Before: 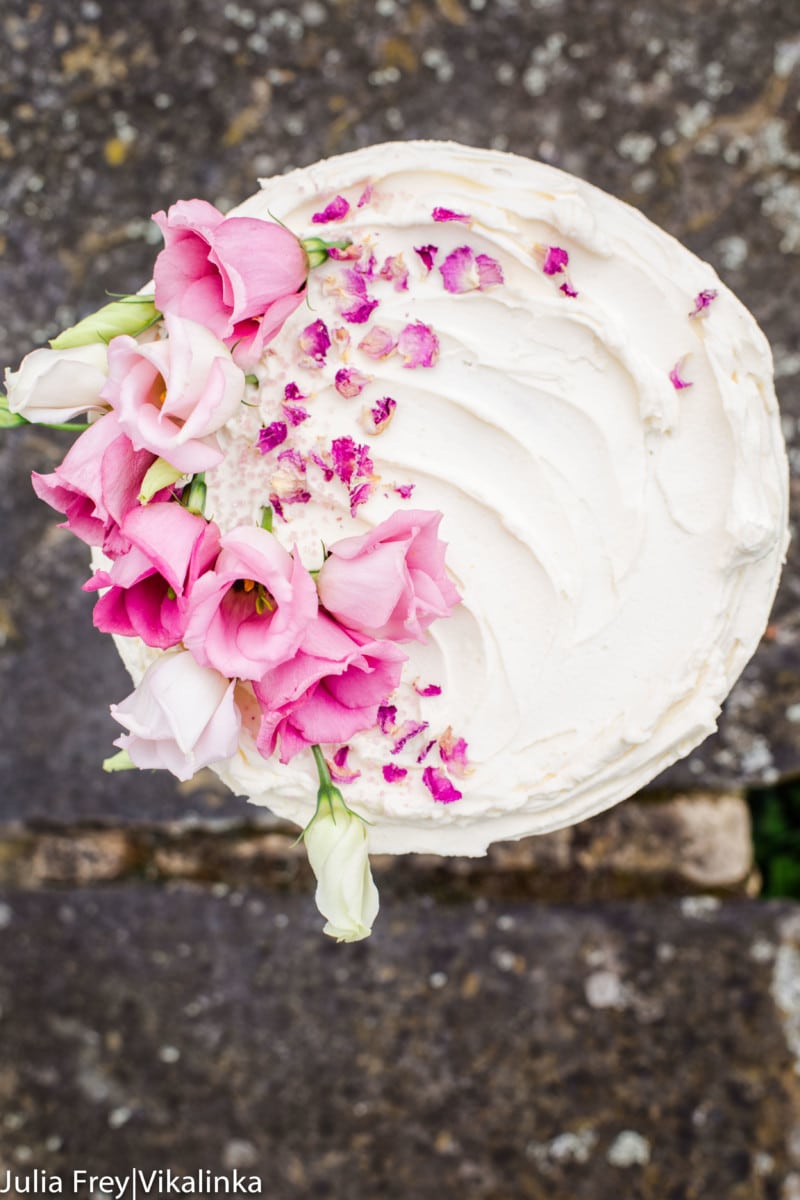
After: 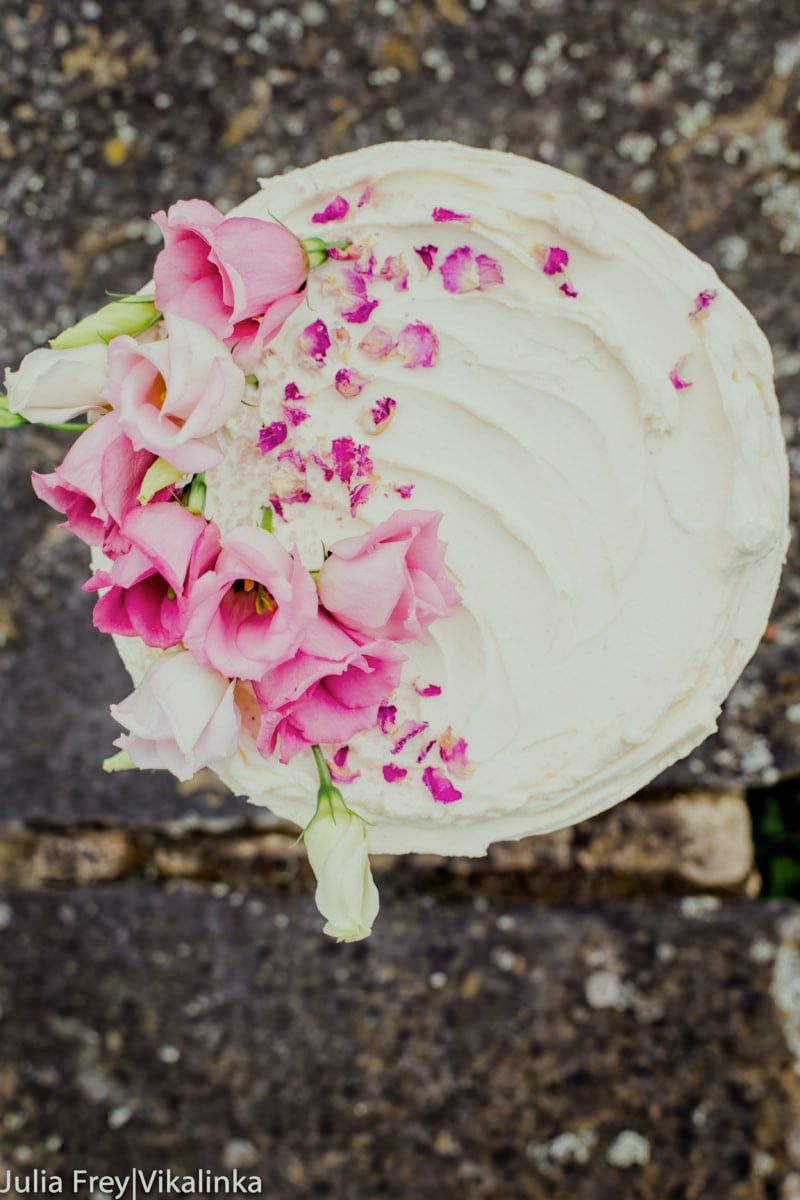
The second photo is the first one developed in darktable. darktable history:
filmic rgb: black relative exposure -7.65 EV, white relative exposure 4.56 EV, hardness 3.61
color correction: highlights a* -4.72, highlights b* 5.06, saturation 0.963
haze removal: compatibility mode true, adaptive false
